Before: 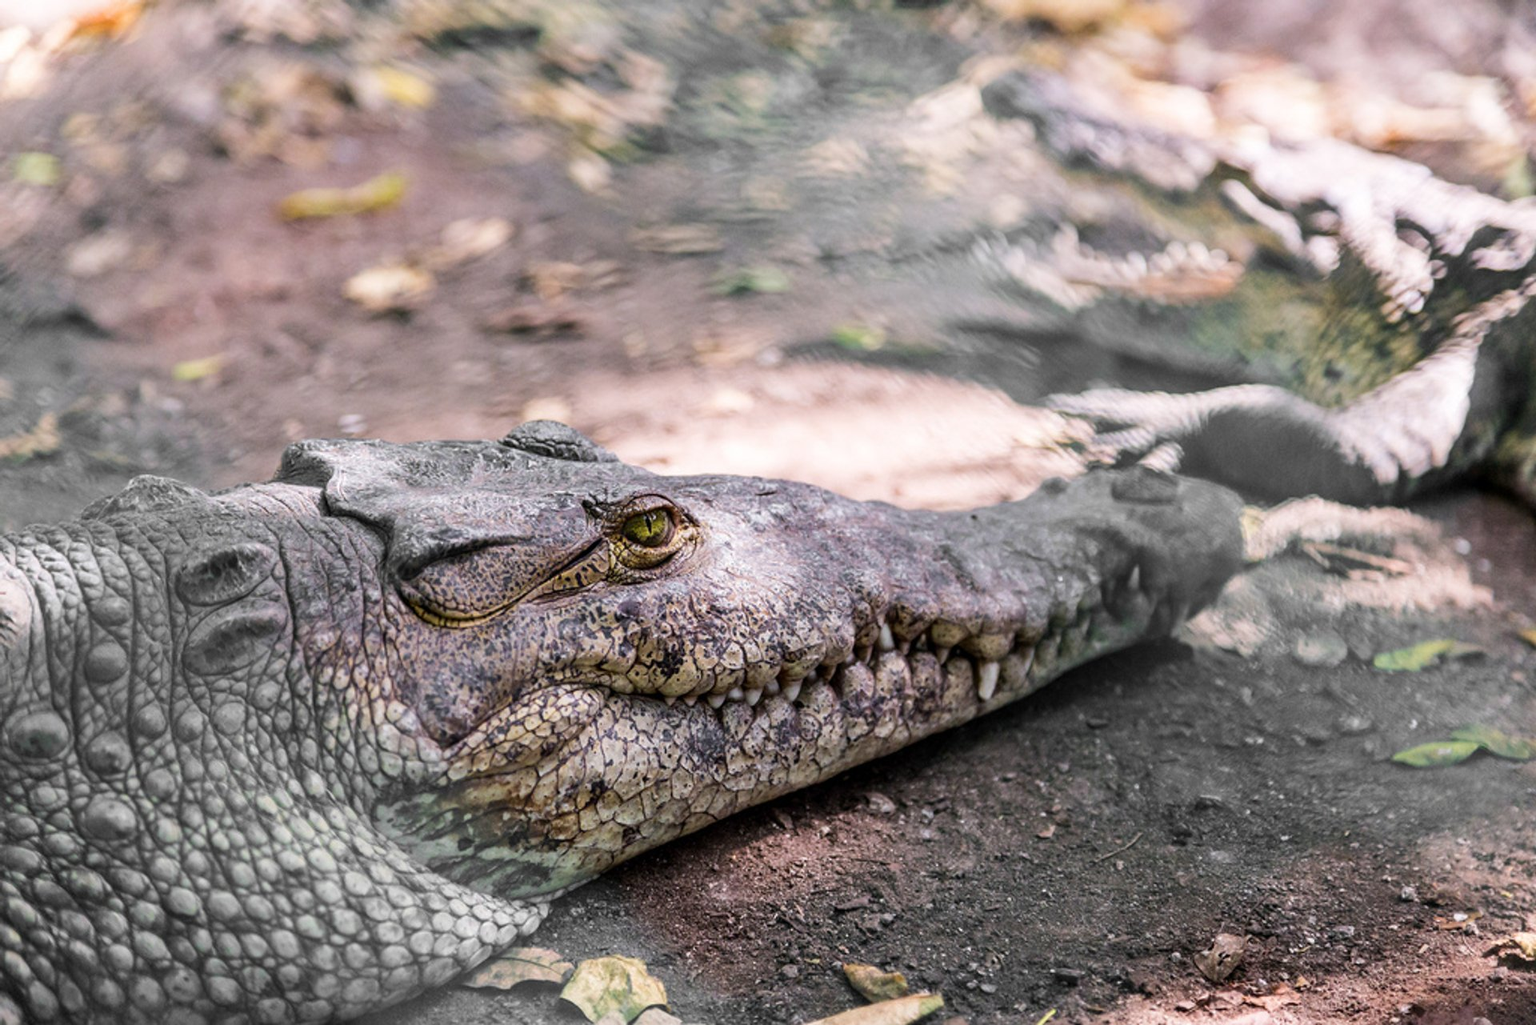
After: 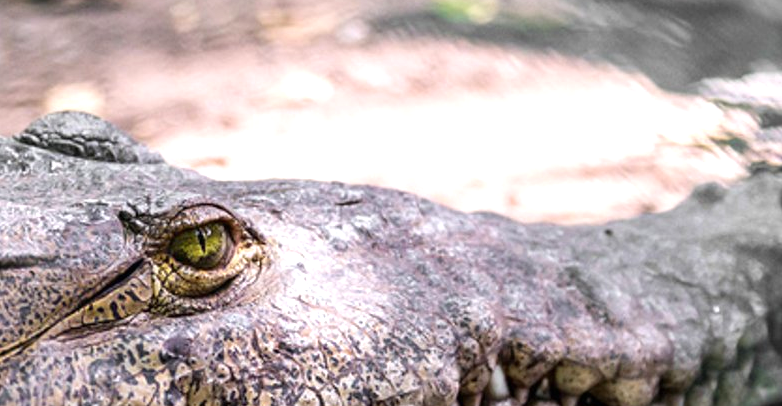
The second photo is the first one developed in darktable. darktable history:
exposure: black level correction 0, exposure 0.499 EV, compensate exposure bias true, compensate highlight preservation false
crop: left 31.728%, top 32.326%, right 27.509%, bottom 35.931%
